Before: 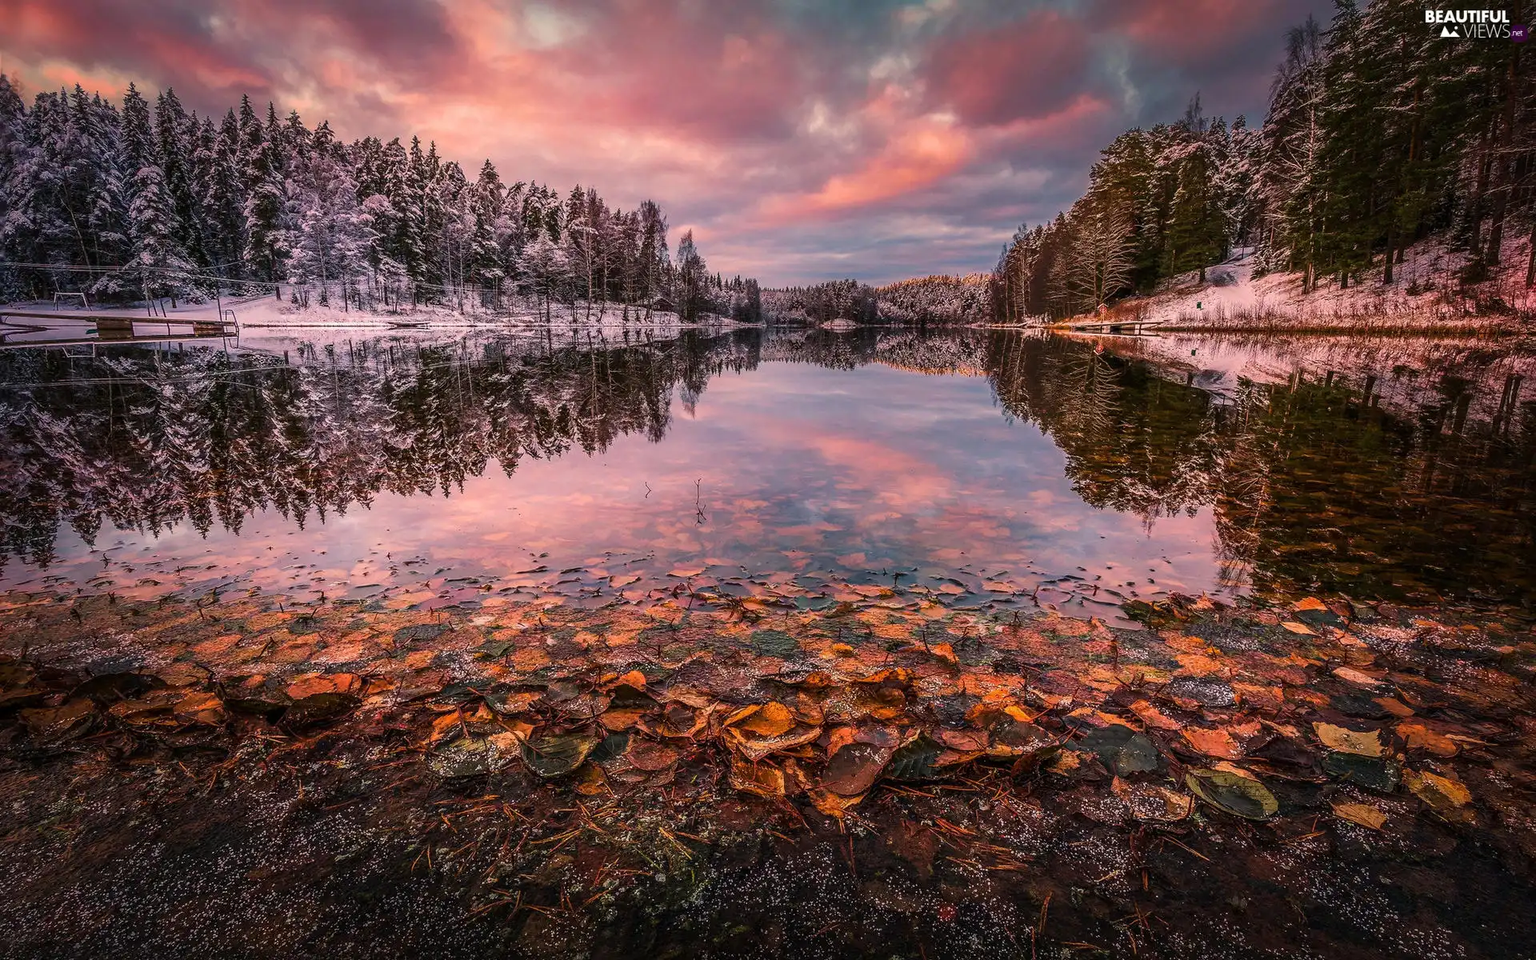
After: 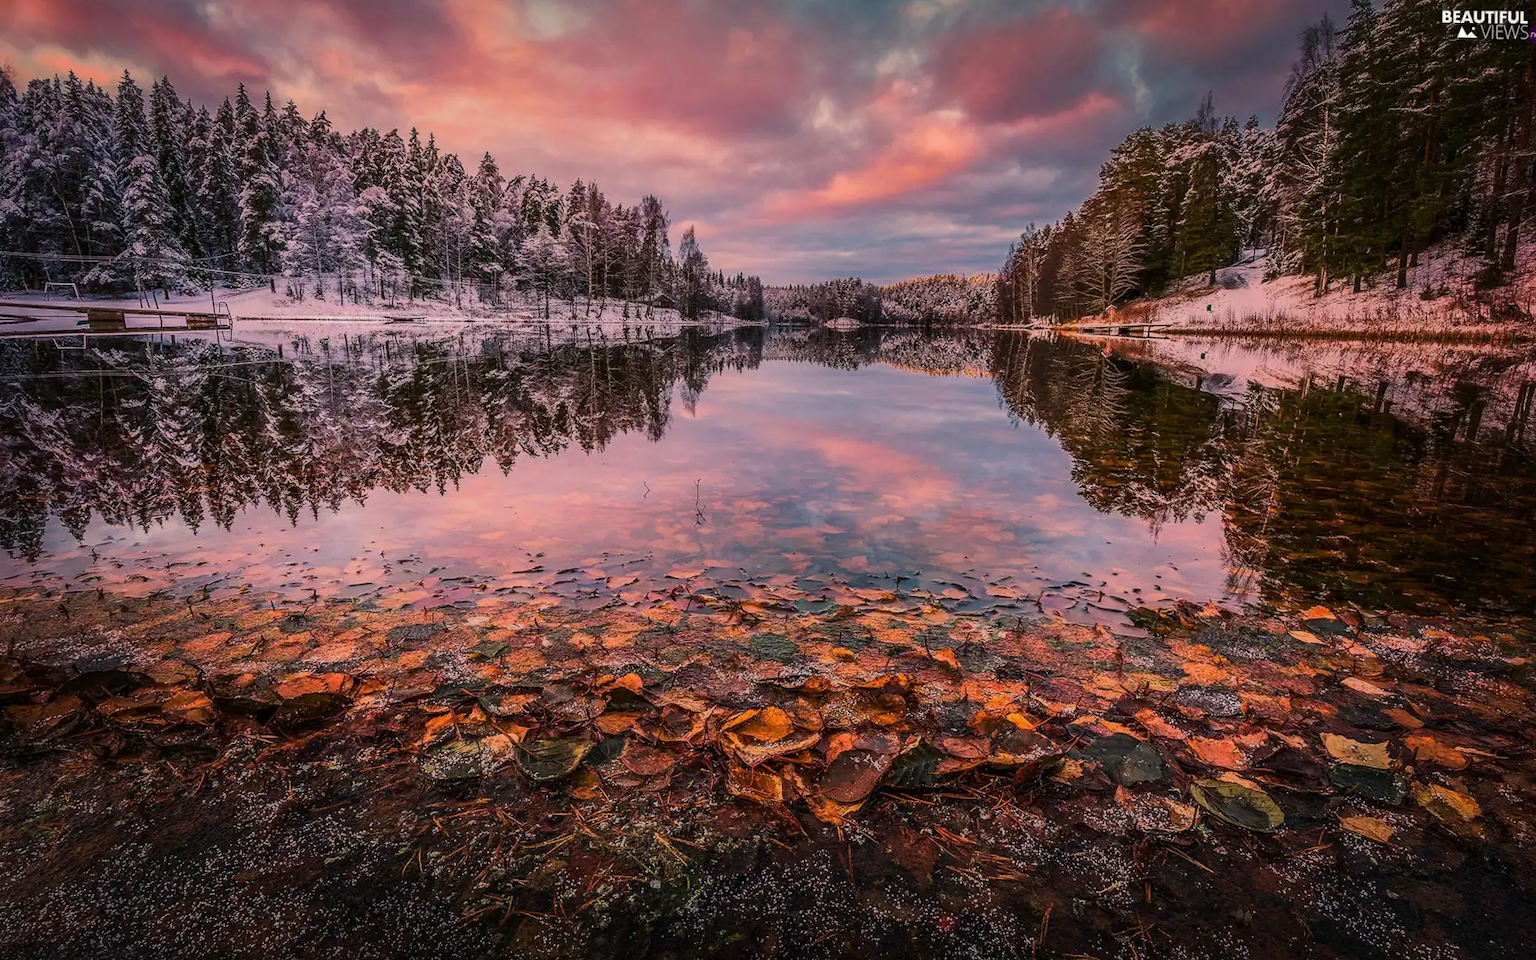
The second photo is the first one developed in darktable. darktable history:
crop and rotate: angle -0.605°
shadows and highlights: shadows -18.82, highlights -73.08
